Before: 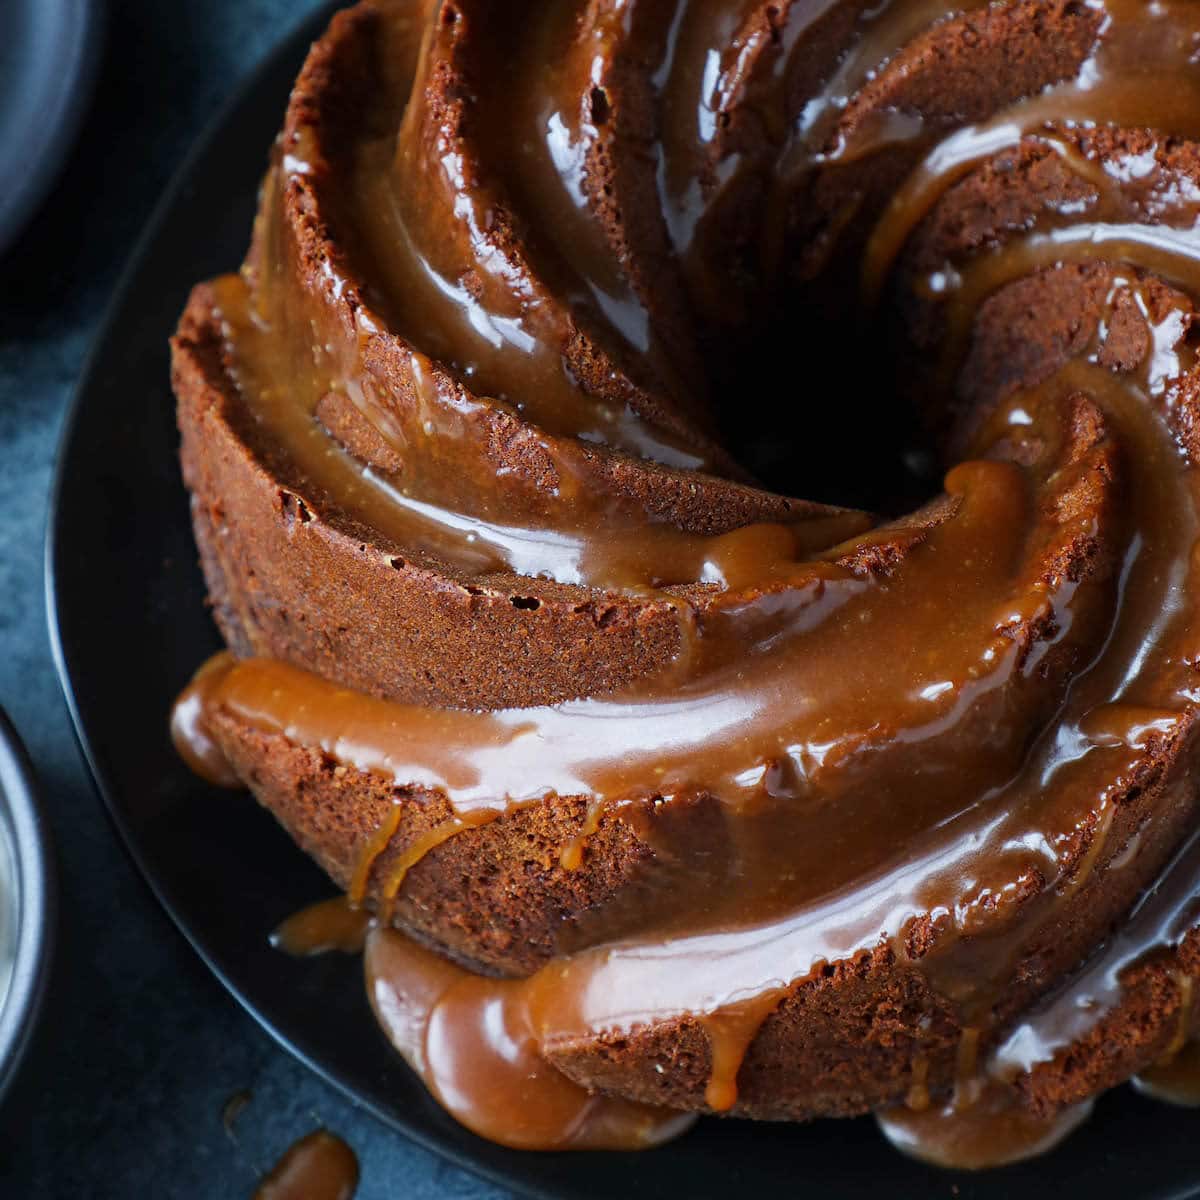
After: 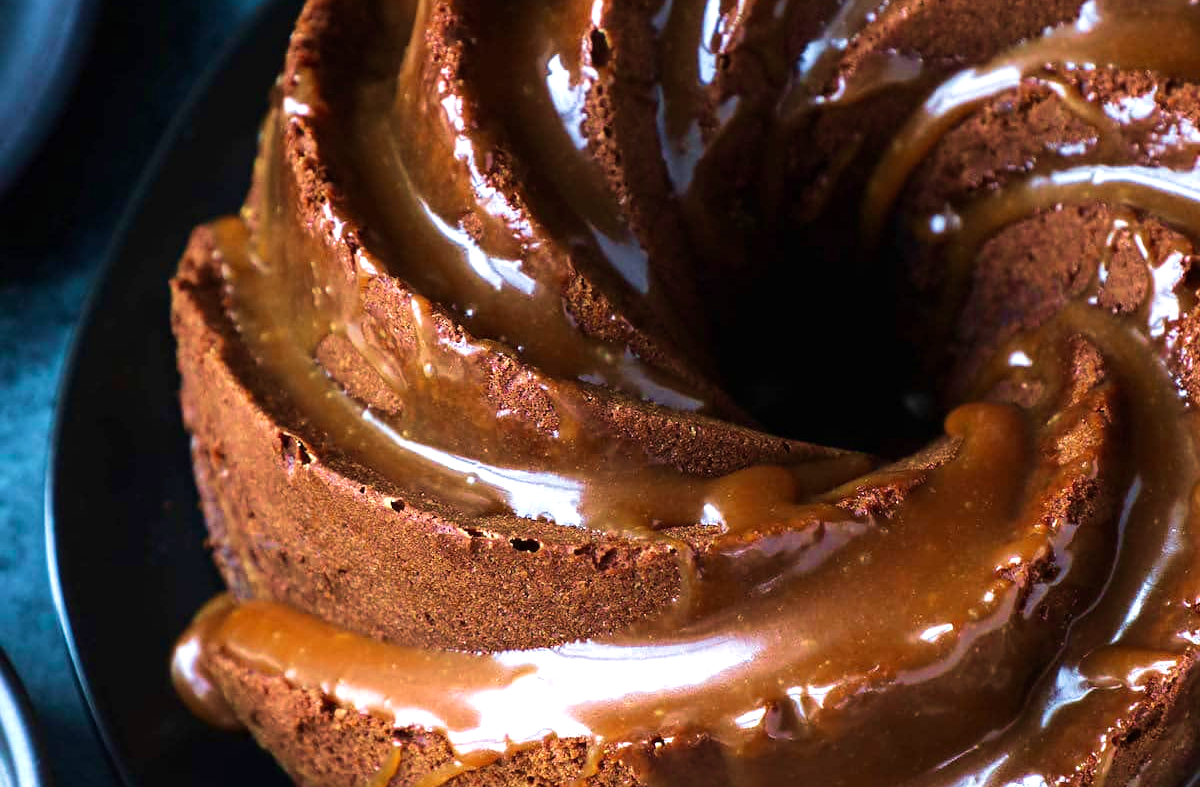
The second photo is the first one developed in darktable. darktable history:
velvia: strength 67.07%, mid-tones bias 0.972
crop and rotate: top 4.848%, bottom 29.503%
exposure: black level correction 0, exposure 0.3 EV, compensate highlight preservation false
tone equalizer: -8 EV -0.417 EV, -7 EV -0.389 EV, -6 EV -0.333 EV, -5 EV -0.222 EV, -3 EV 0.222 EV, -2 EV 0.333 EV, -1 EV 0.389 EV, +0 EV 0.417 EV, edges refinement/feathering 500, mask exposure compensation -1.57 EV, preserve details no
